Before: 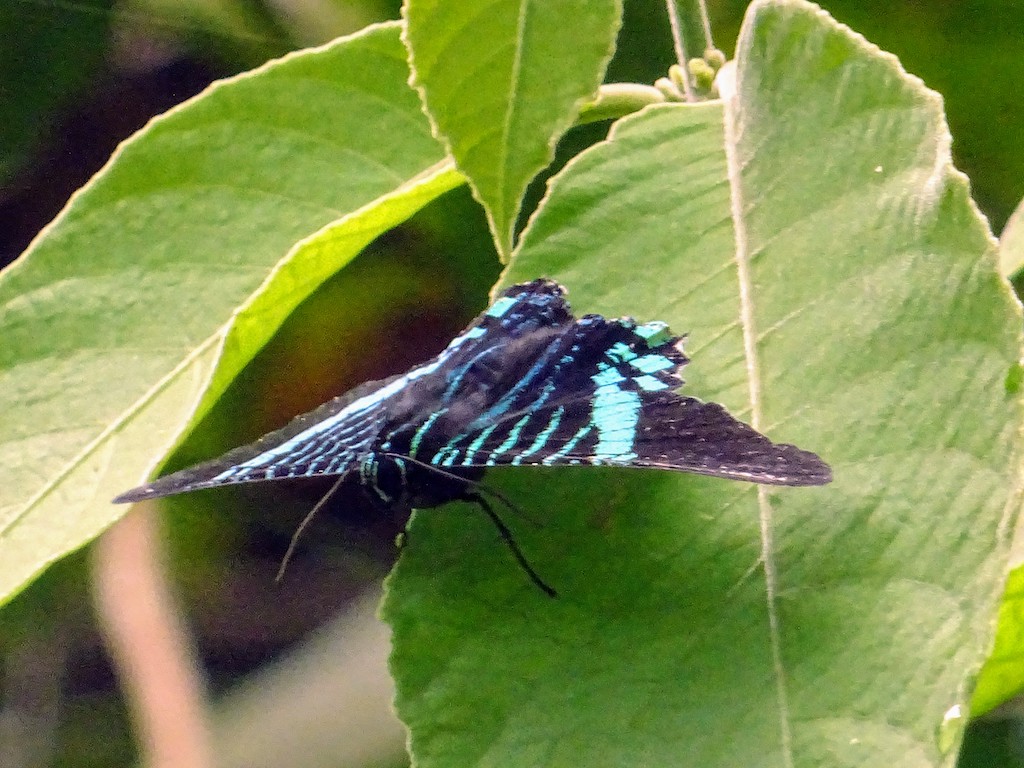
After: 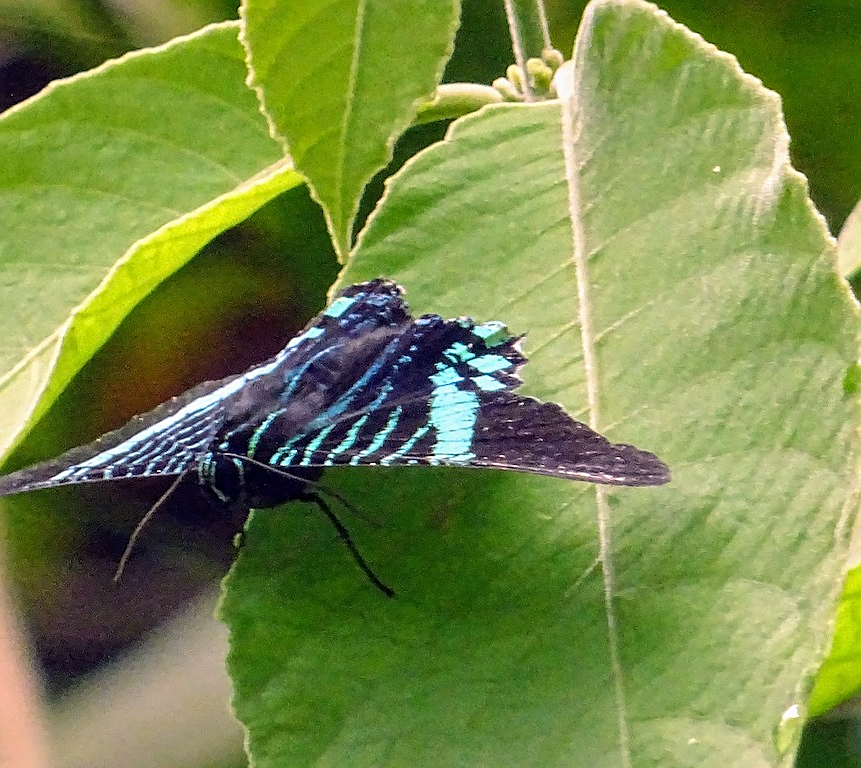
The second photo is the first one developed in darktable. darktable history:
crop: left 15.906%
sharpen: on, module defaults
